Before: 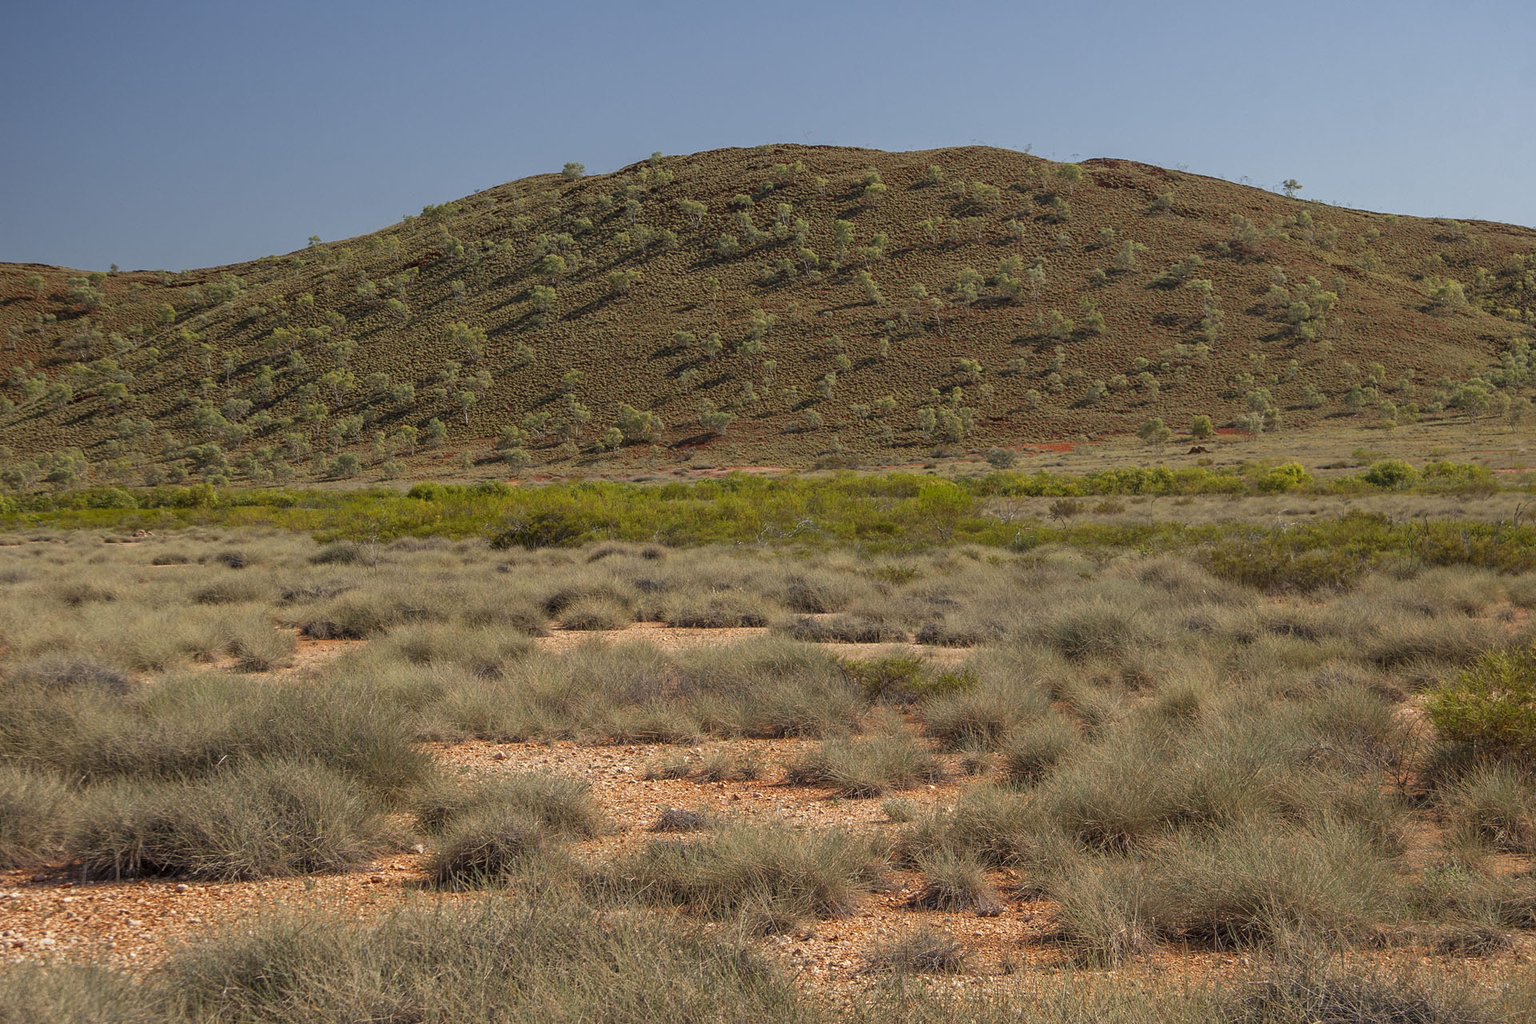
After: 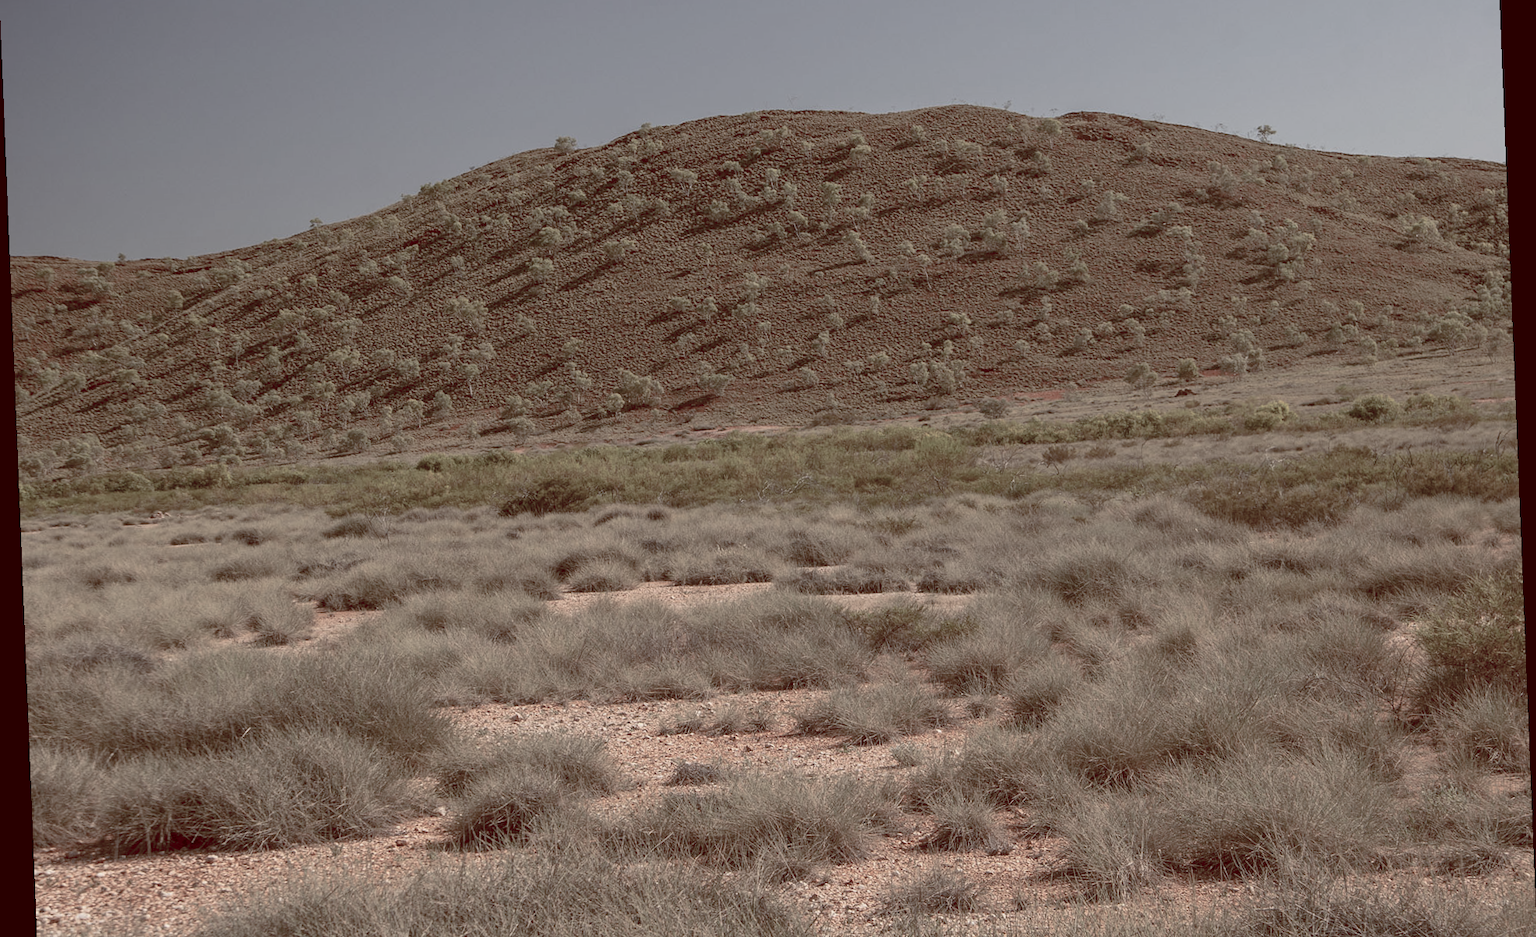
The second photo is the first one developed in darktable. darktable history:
rotate and perspective: rotation -2.29°, automatic cropping off
color balance rgb: shadows lift › luminance 1%, shadows lift › chroma 0.2%, shadows lift › hue 20°, power › luminance 1%, power › chroma 0.4%, power › hue 34°, highlights gain › luminance 0.8%, highlights gain › chroma 0.4%, highlights gain › hue 44°, global offset › chroma 0.4%, global offset › hue 34°, white fulcrum 0.08 EV, linear chroma grading › shadows -7%, linear chroma grading › highlights -7%, linear chroma grading › global chroma -10%, linear chroma grading › mid-tones -8%, perceptual saturation grading › global saturation -28%, perceptual saturation grading › highlights -20%, perceptual saturation grading › mid-tones -24%, perceptual saturation grading › shadows -24%, perceptual brilliance grading › global brilliance -1%, perceptual brilliance grading › highlights -1%, perceptual brilliance grading › mid-tones -1%, perceptual brilliance grading › shadows -1%, global vibrance -17%, contrast -6%
crop and rotate: top 5.609%, bottom 5.609%
